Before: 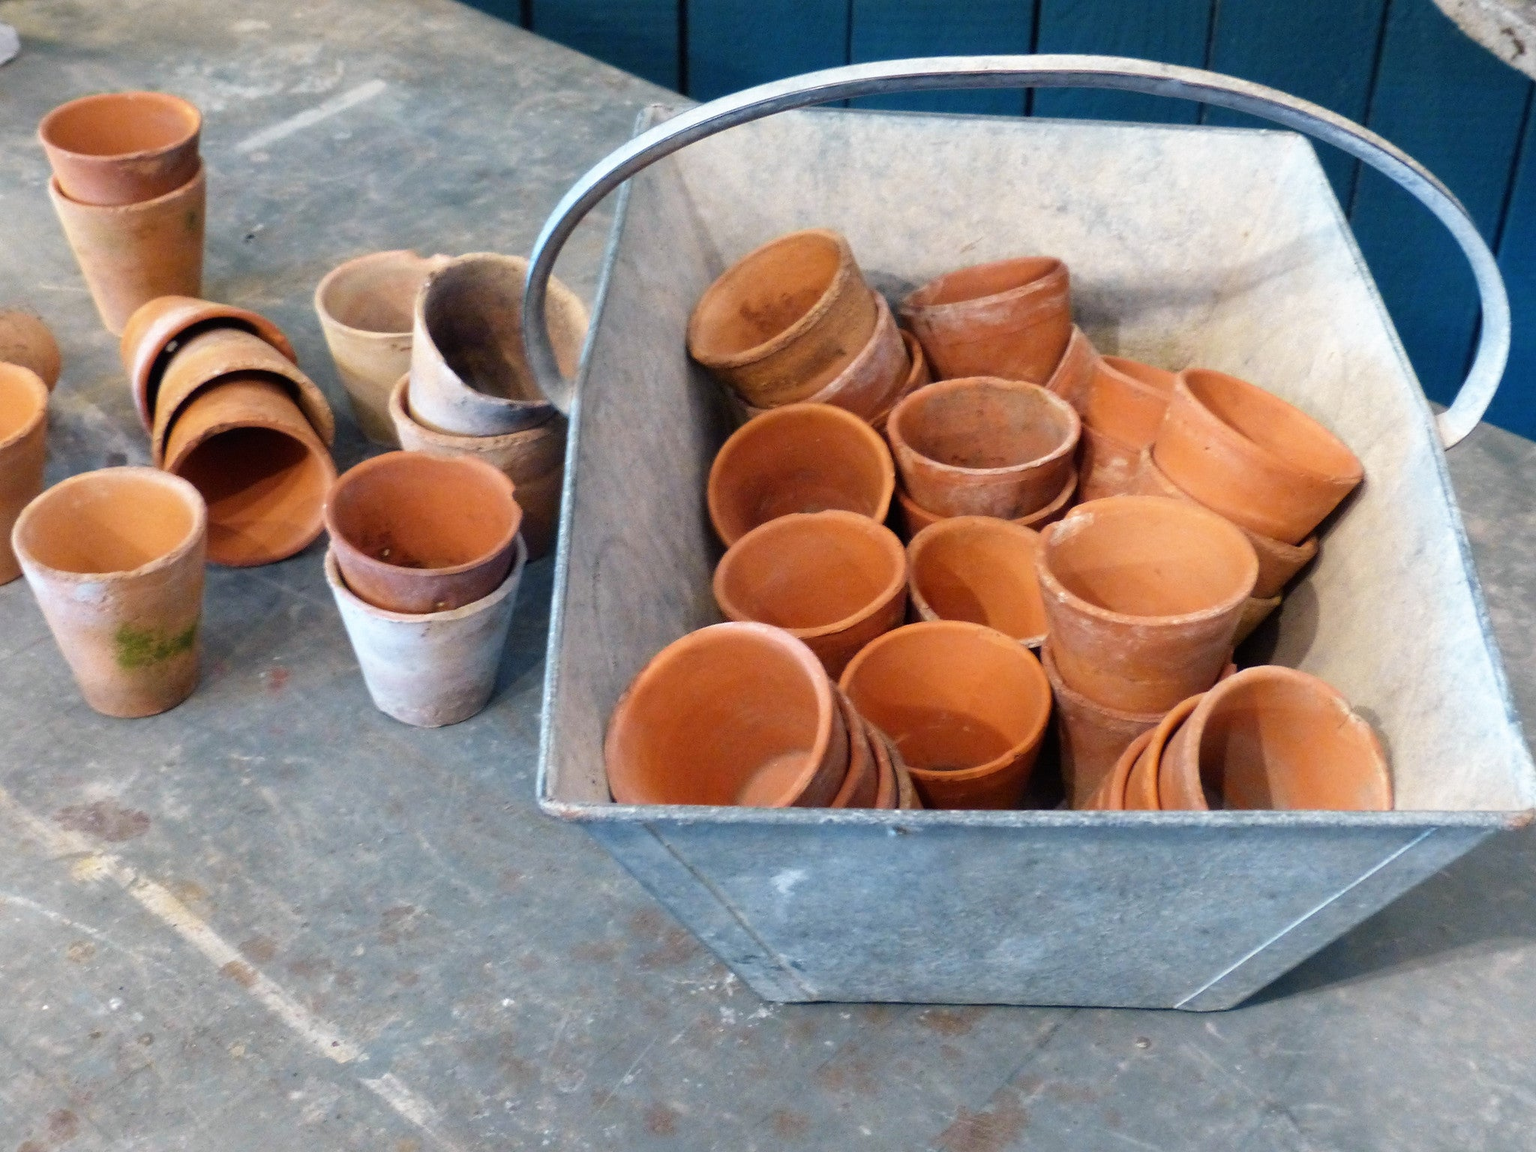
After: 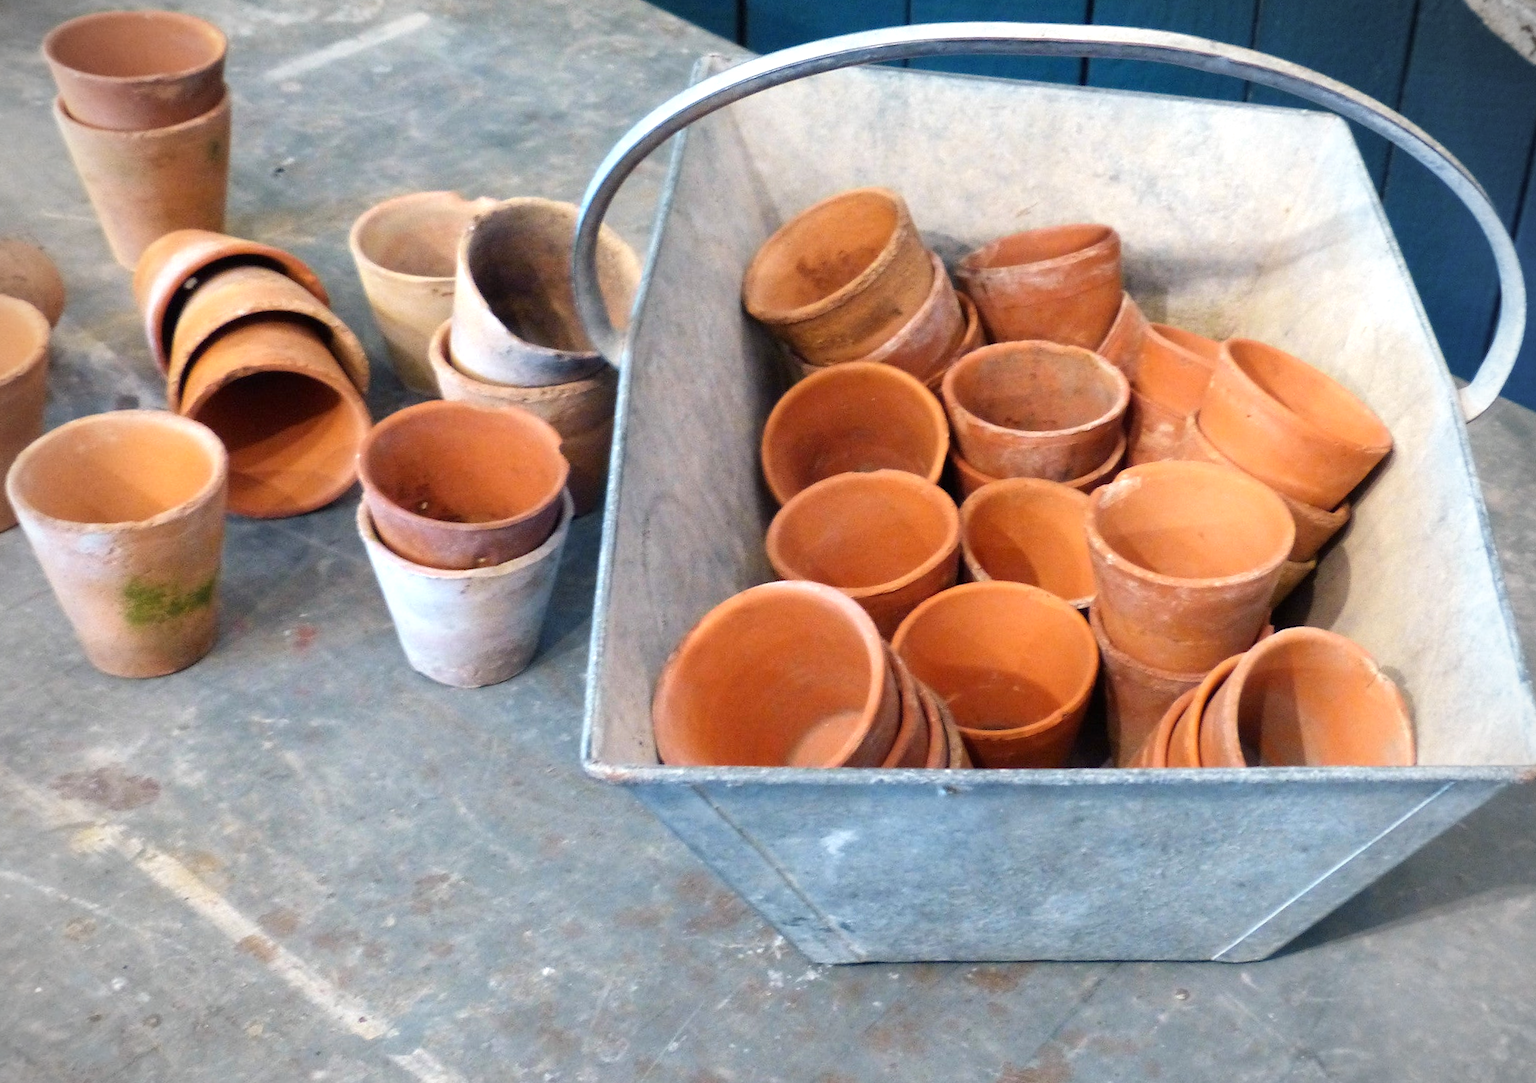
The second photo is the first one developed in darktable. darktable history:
crop and rotate: left 0.126%
exposure: exposure 0.258 EV, compensate highlight preservation false
base curve: curves: ch0 [(0, 0) (0.472, 0.508) (1, 1)]
rotate and perspective: rotation 0.679°, lens shift (horizontal) 0.136, crop left 0.009, crop right 0.991, crop top 0.078, crop bottom 0.95
vignetting: unbound false
